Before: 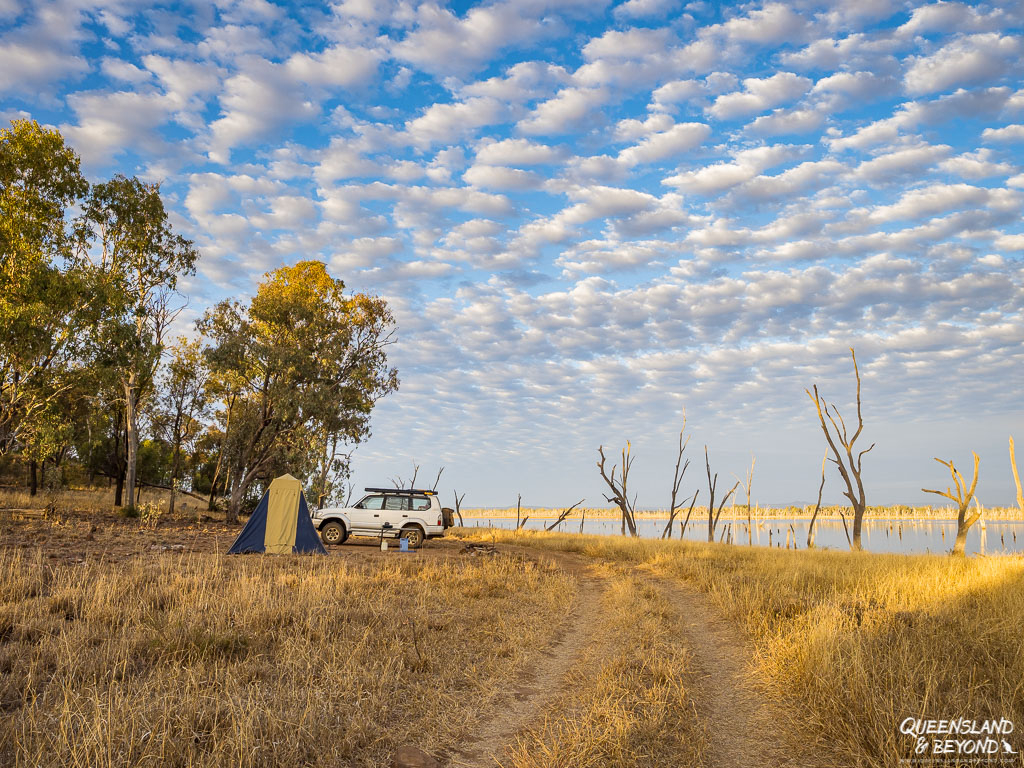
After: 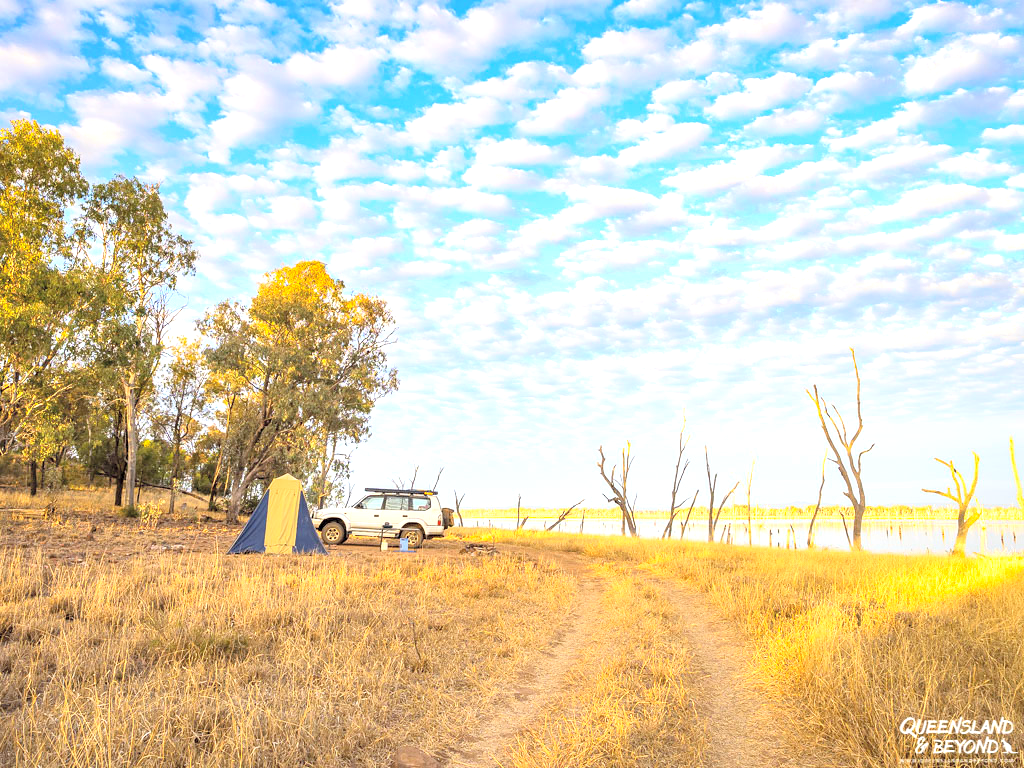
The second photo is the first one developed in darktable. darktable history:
exposure: black level correction 0.001, exposure 0.955 EV, compensate exposure bias true, compensate highlight preservation false
contrast brightness saturation: contrast 0.1, brightness 0.3, saturation 0.14
